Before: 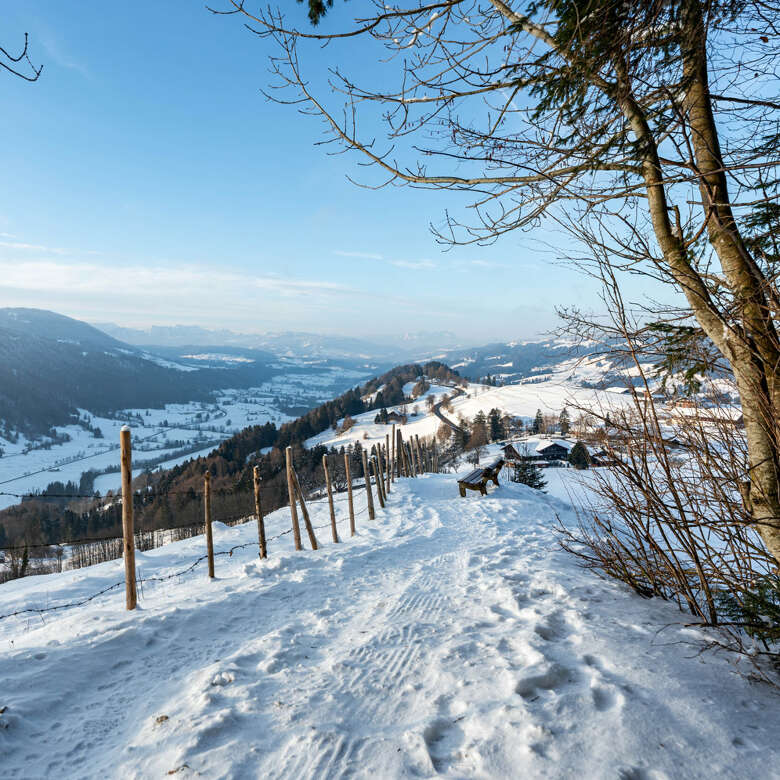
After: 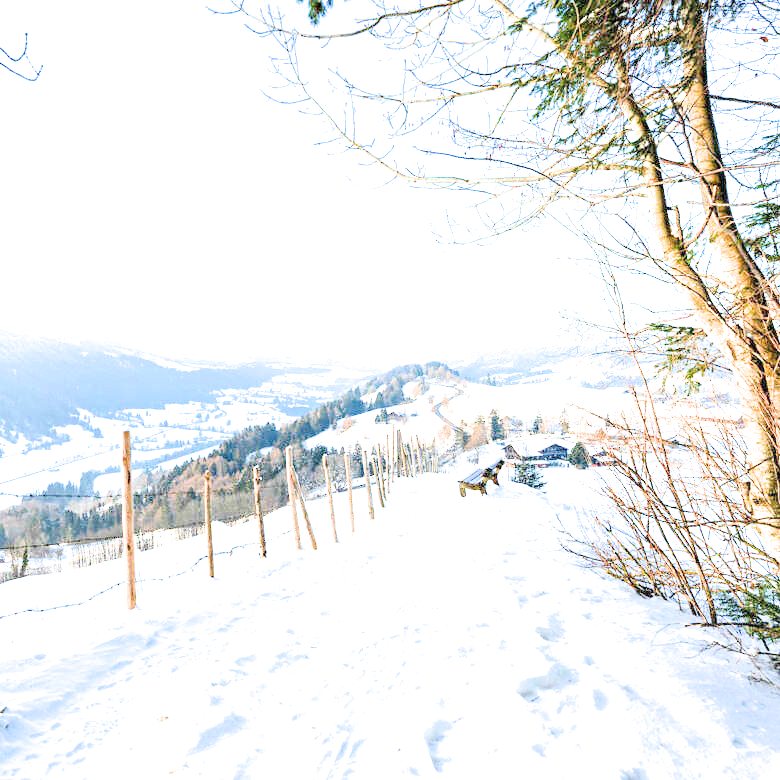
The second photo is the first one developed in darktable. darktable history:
filmic rgb: black relative exposure -7.65 EV, white relative exposure 4.56 EV, hardness 3.61
exposure: black level correction 0, exposure 4 EV, compensate exposure bias true, compensate highlight preservation false
